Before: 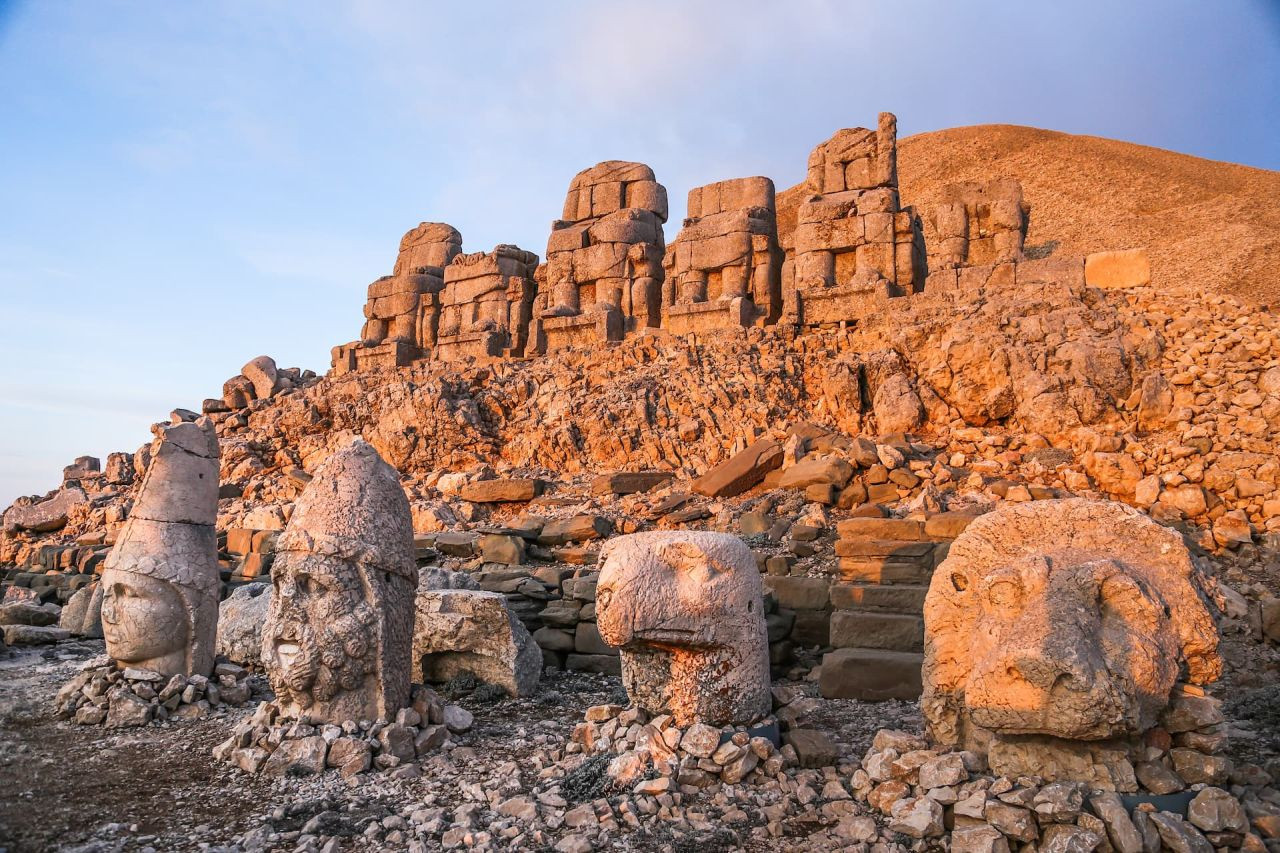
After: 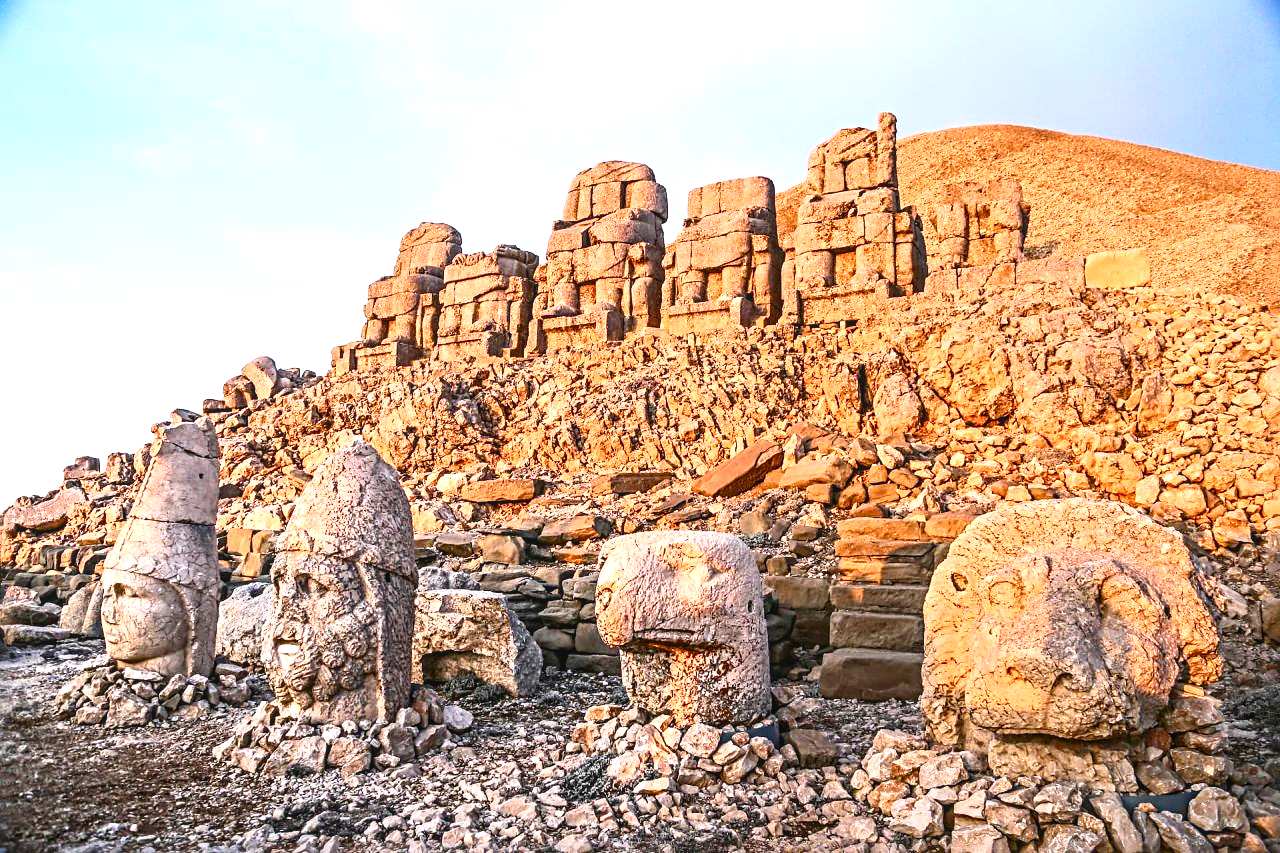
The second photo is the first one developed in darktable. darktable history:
exposure: exposure 0.92 EV, compensate exposure bias true, compensate highlight preservation false
local contrast: detail 109%
sharpen: radius 4.861
color balance rgb: perceptual saturation grading › global saturation 20%, perceptual saturation grading › highlights -25.183%, perceptual saturation grading › shadows 25.358%
contrast brightness saturation: contrast 0.216
